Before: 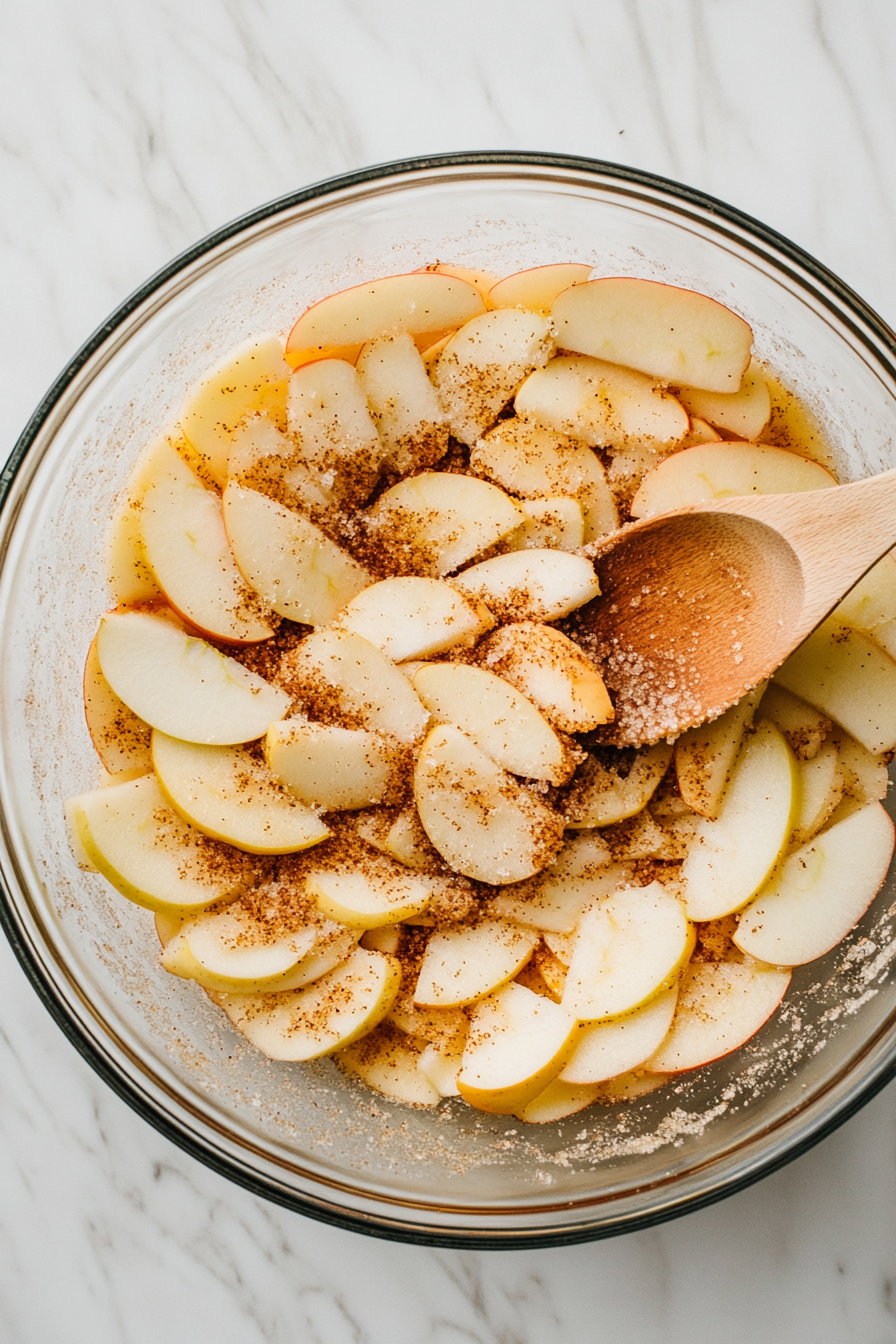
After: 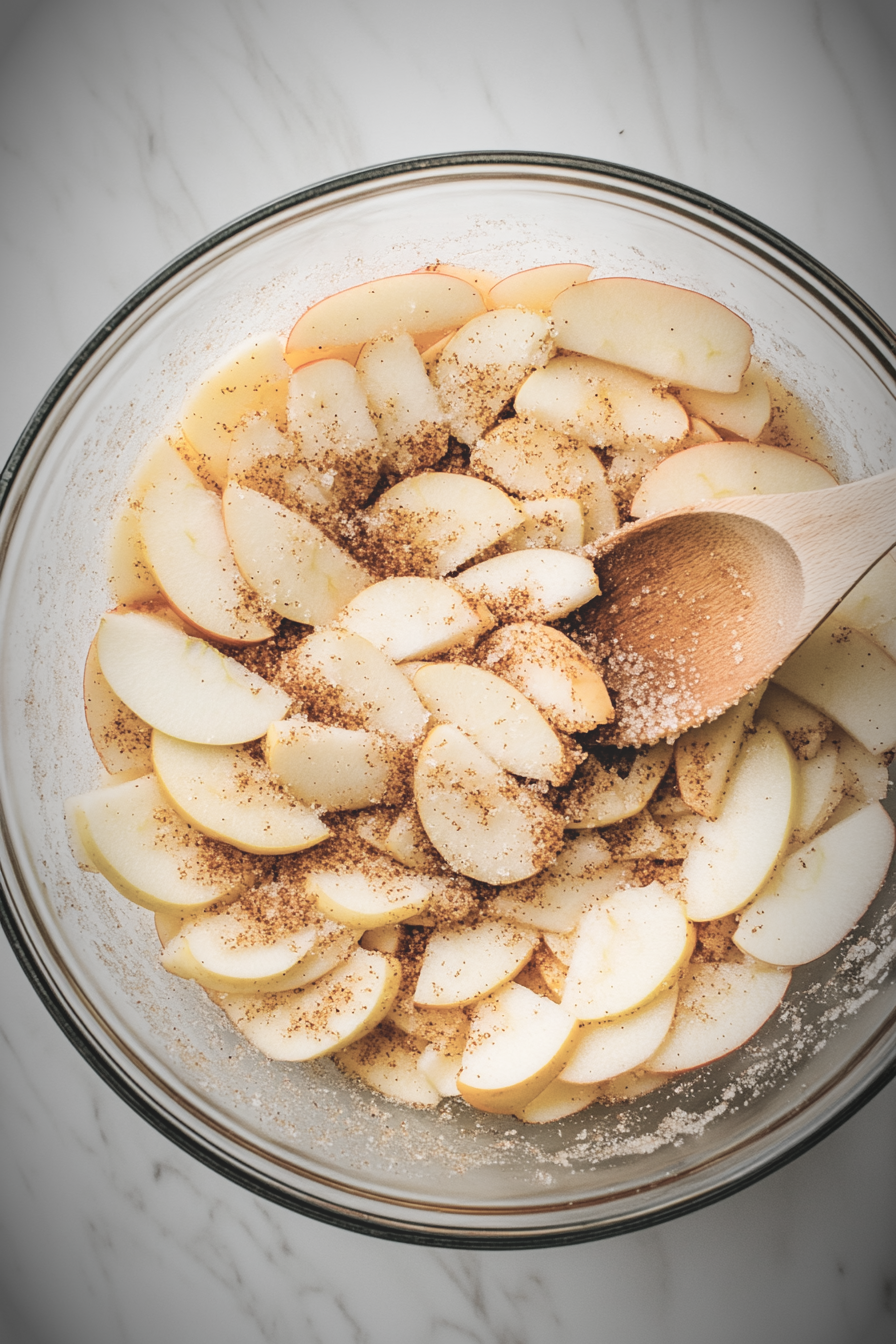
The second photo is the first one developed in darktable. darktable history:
tone equalizer: -8 EV -0.72 EV, -7 EV -0.701 EV, -6 EV -0.591 EV, -5 EV -0.403 EV, -3 EV 0.368 EV, -2 EV 0.6 EV, -1 EV 0.677 EV, +0 EV 0.722 EV, mask exposure compensation -0.509 EV
contrast brightness saturation: contrast -0.265, saturation -0.434
vignetting: fall-off start 67.54%, fall-off radius 67.77%, brightness -0.857, automatic ratio true
